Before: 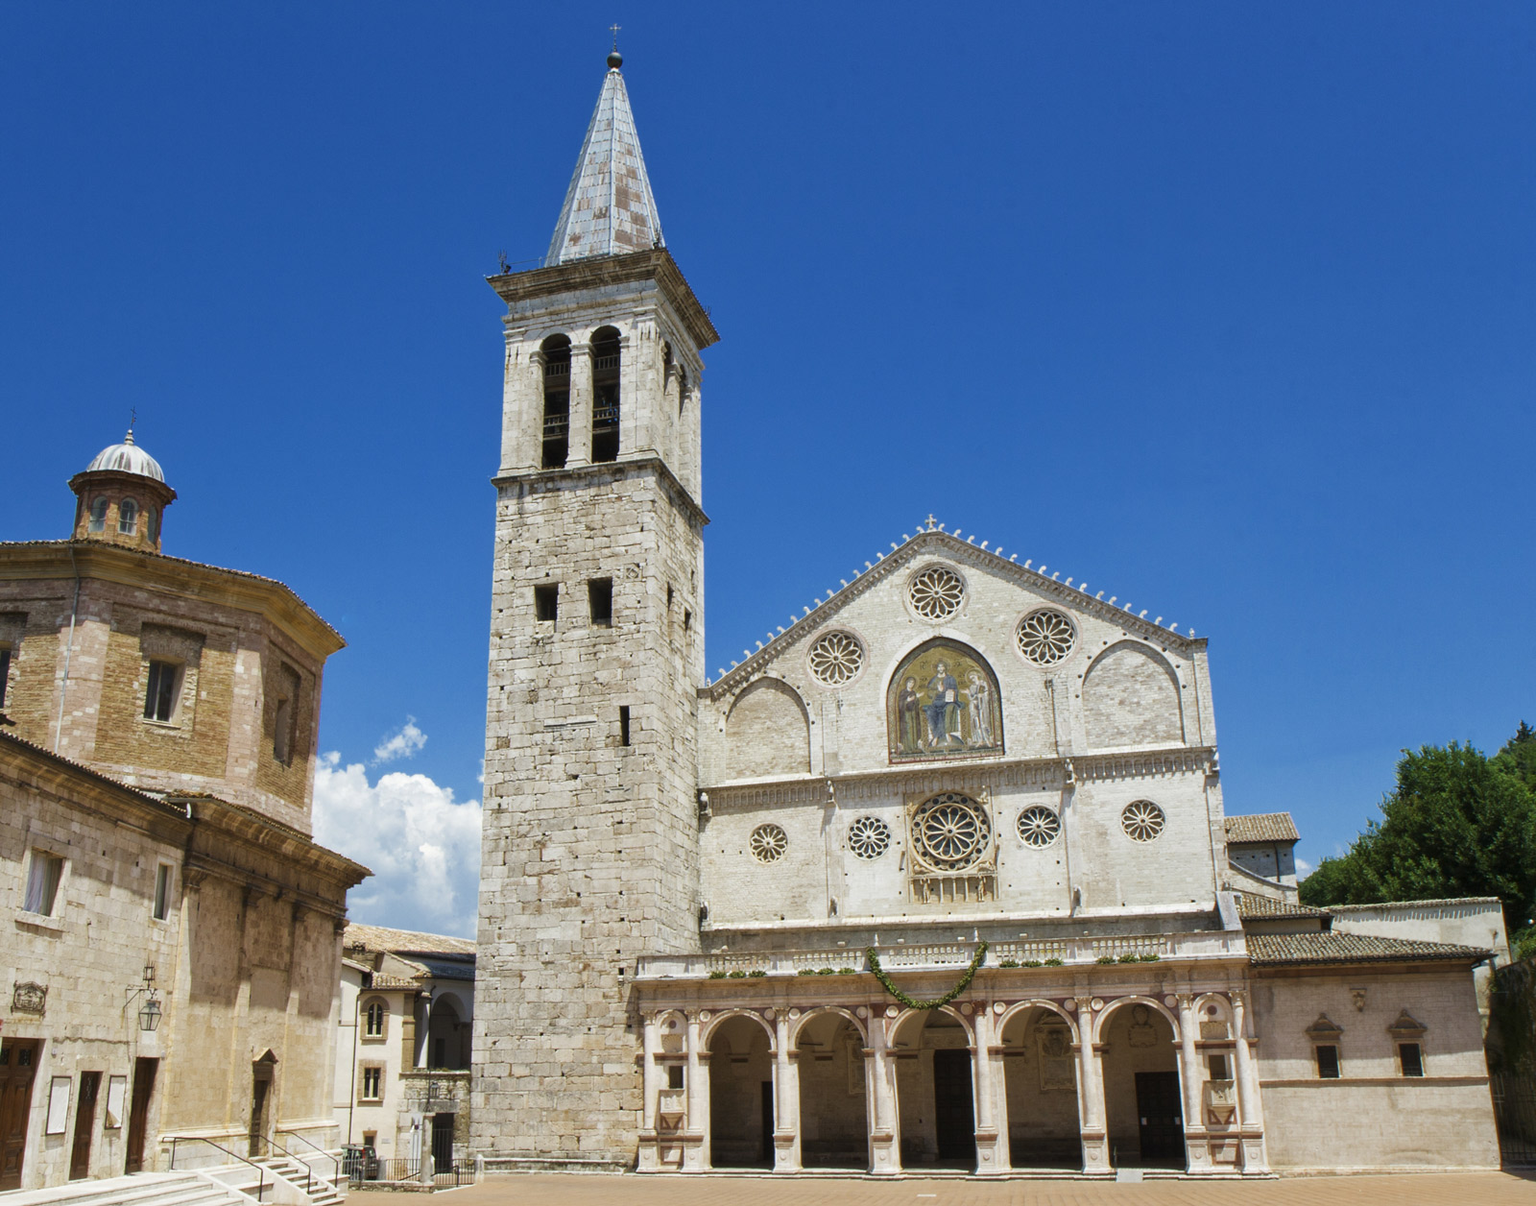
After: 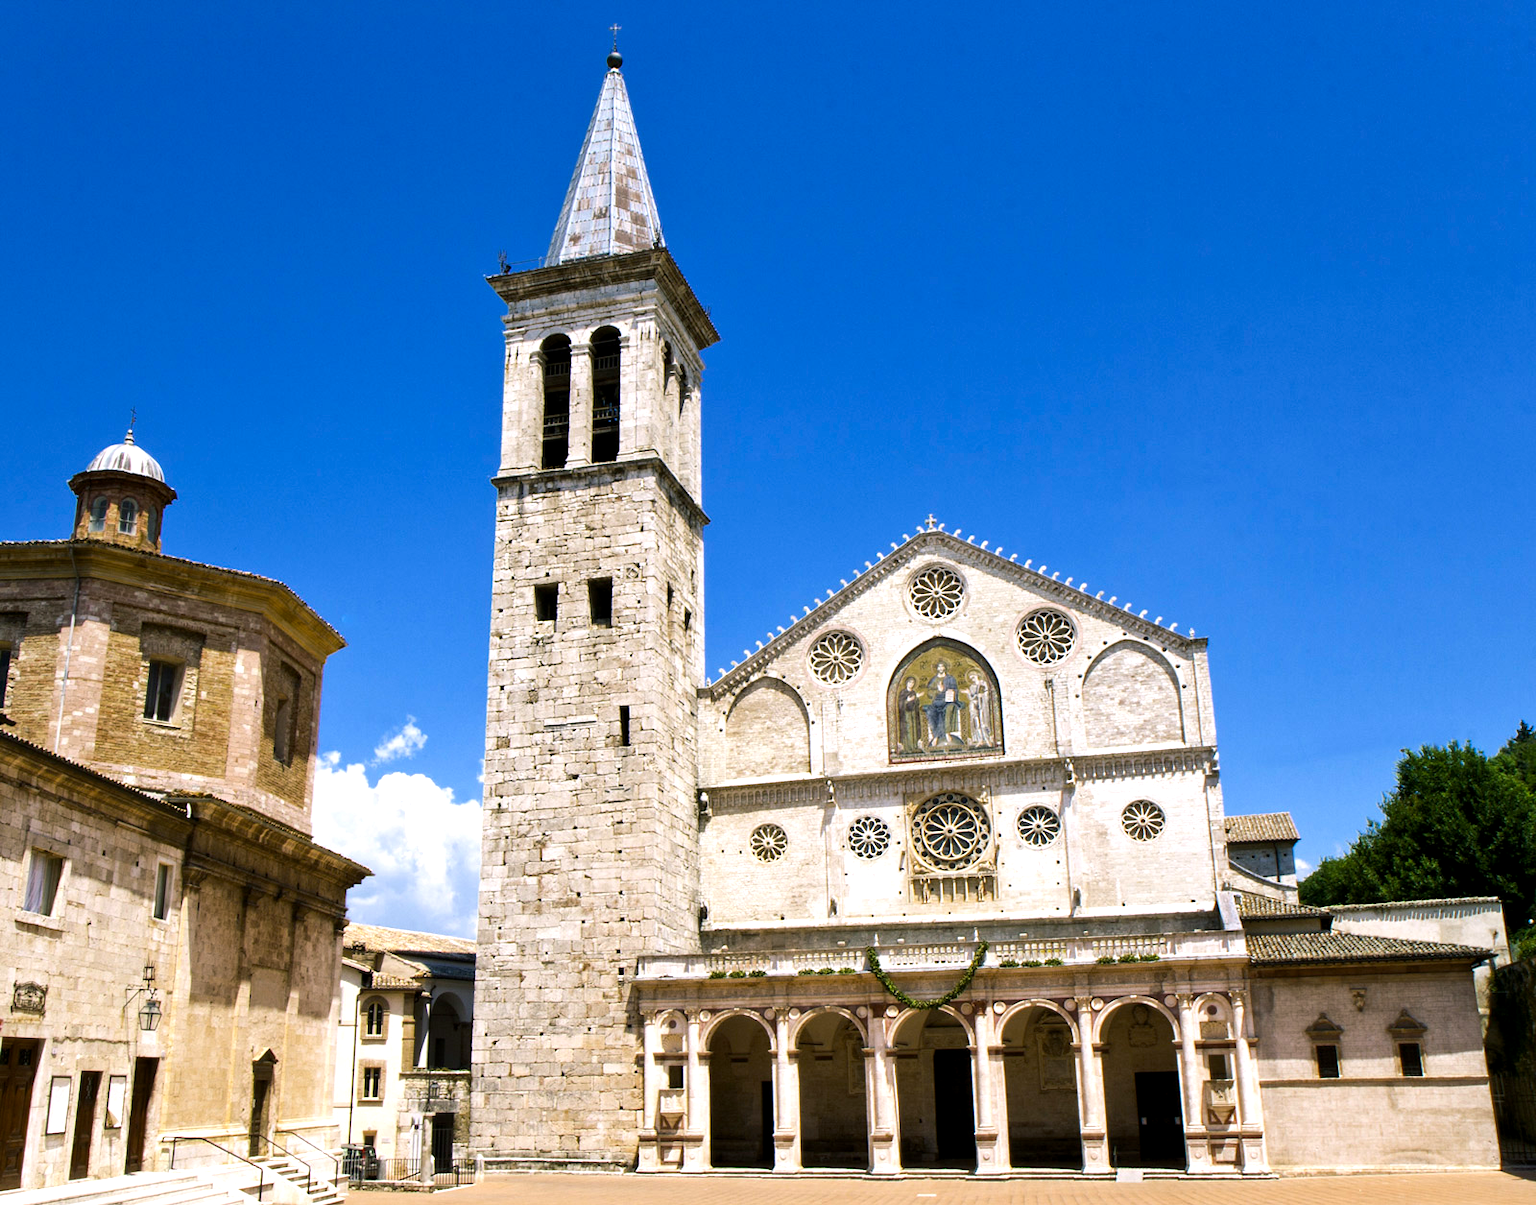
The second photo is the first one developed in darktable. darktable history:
color balance rgb: shadows lift › chroma 2%, shadows lift › hue 217.2°, power › chroma 0.25%, power › hue 60°, highlights gain › chroma 1.5%, highlights gain › hue 309.6°, global offset › luminance -0.5%, perceptual saturation grading › global saturation 15%, global vibrance 20%
tone equalizer: -8 EV -0.75 EV, -7 EV -0.7 EV, -6 EV -0.6 EV, -5 EV -0.4 EV, -3 EV 0.4 EV, -2 EV 0.6 EV, -1 EV 0.7 EV, +0 EV 0.75 EV, edges refinement/feathering 500, mask exposure compensation -1.57 EV, preserve details no
